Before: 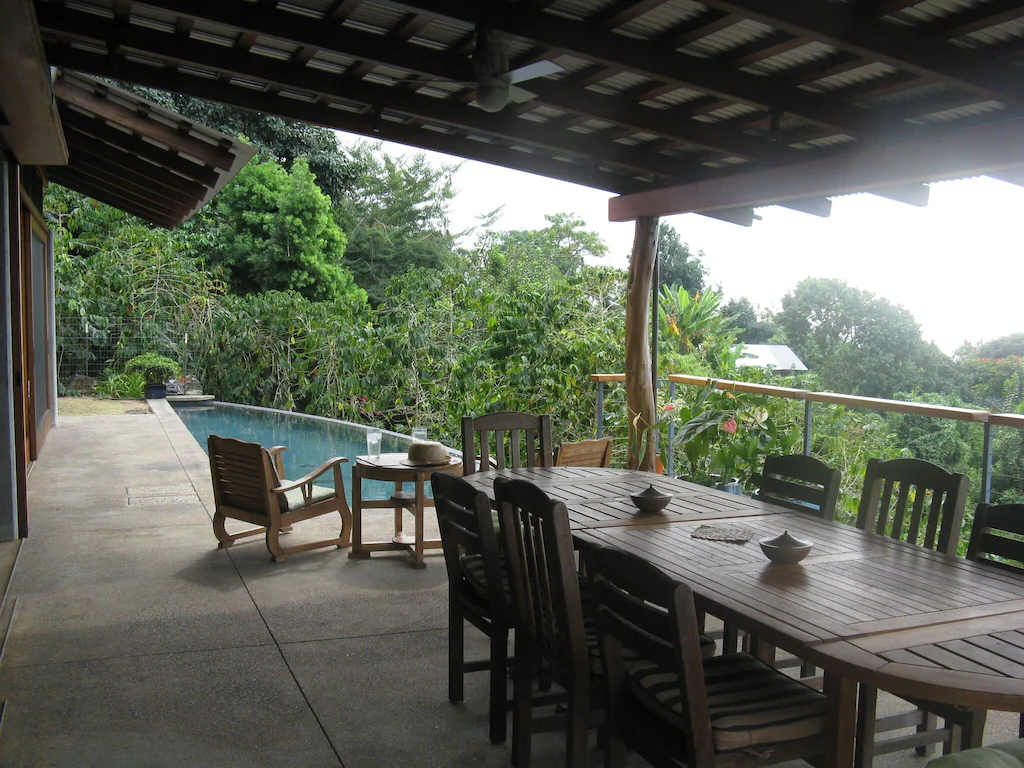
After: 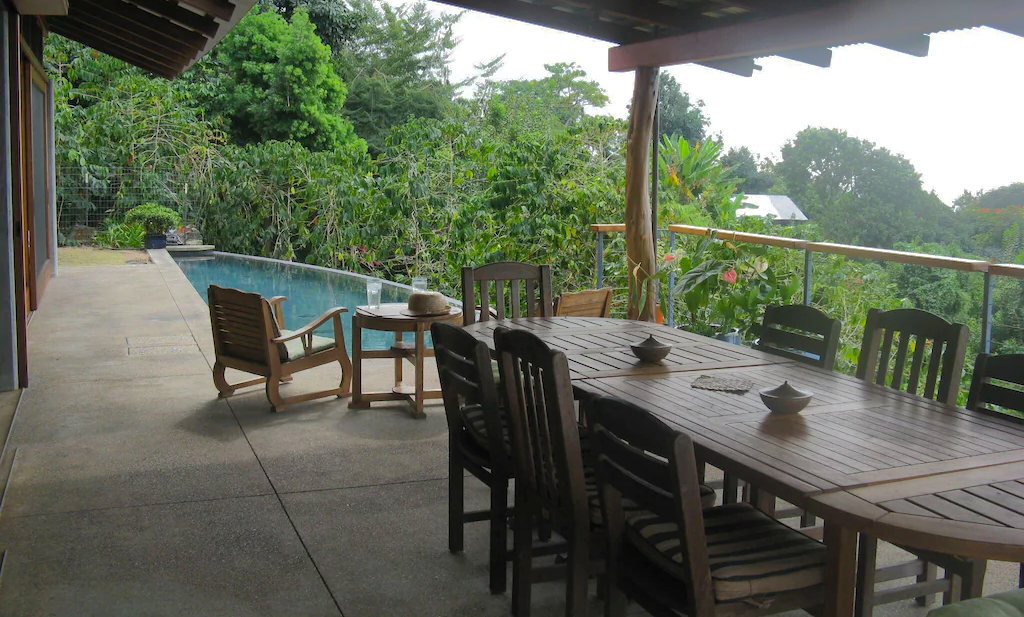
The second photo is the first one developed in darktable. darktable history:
shadows and highlights: shadows 38.36, highlights -74.38
crop and rotate: top 19.574%
contrast brightness saturation: saturation 0.128
